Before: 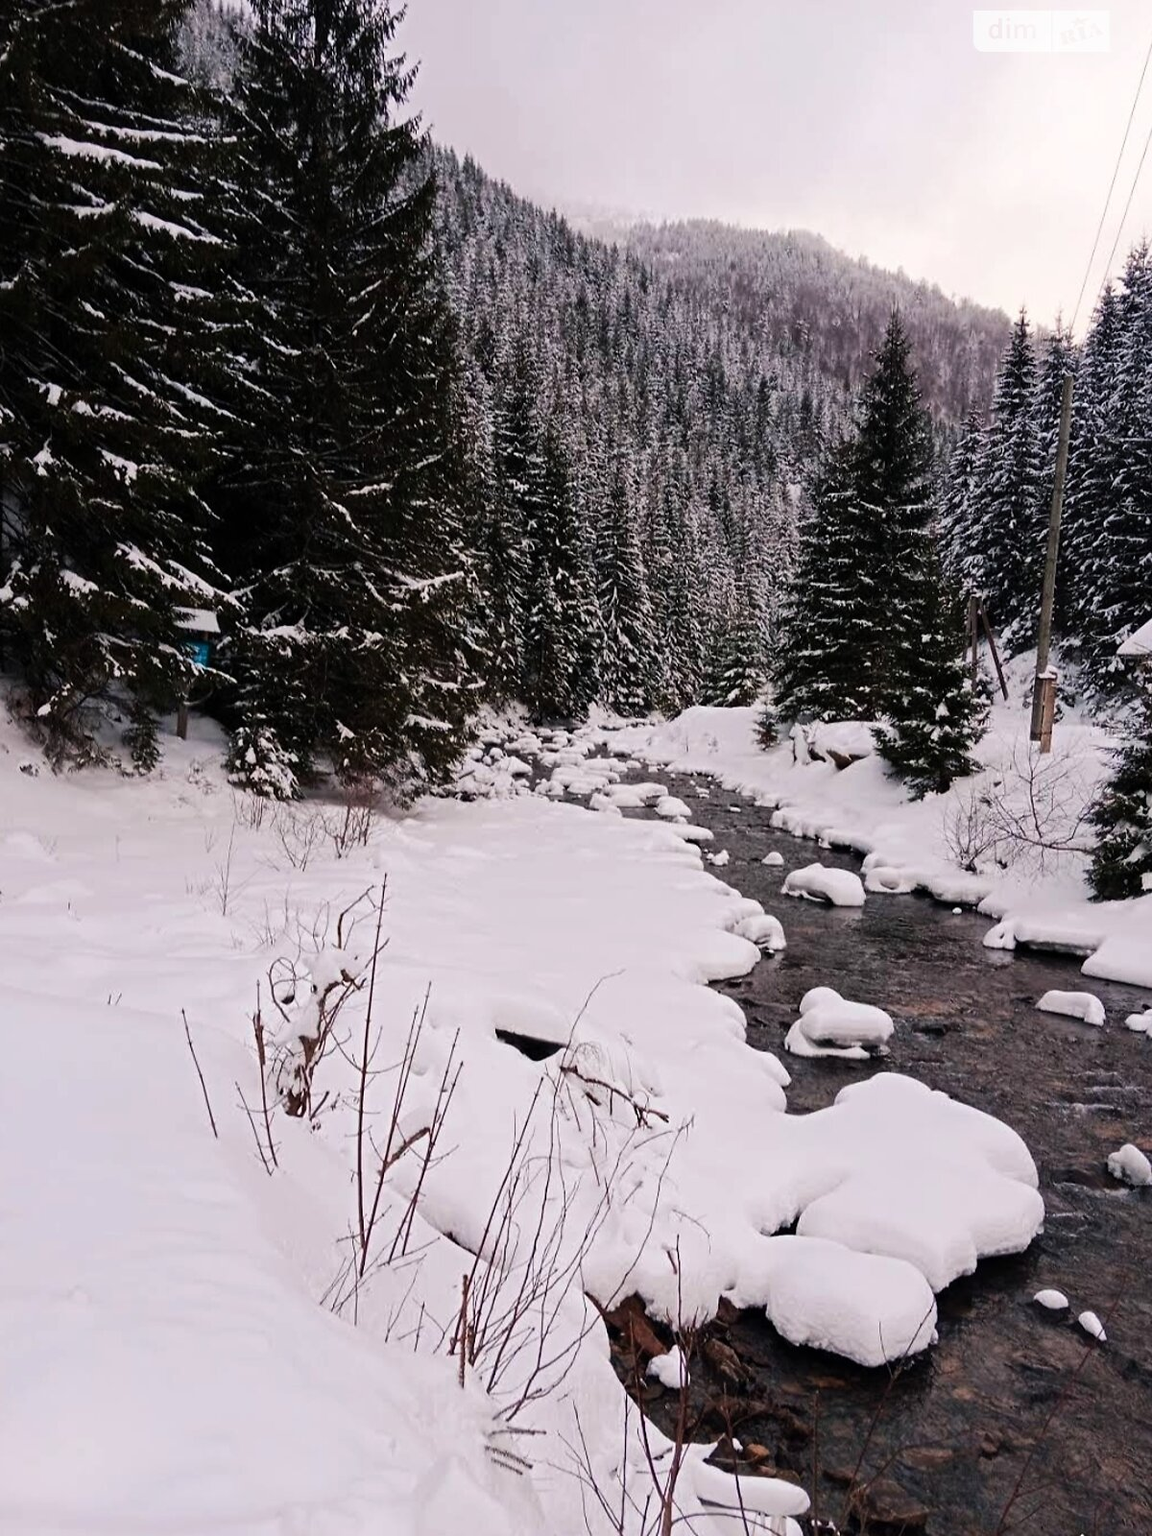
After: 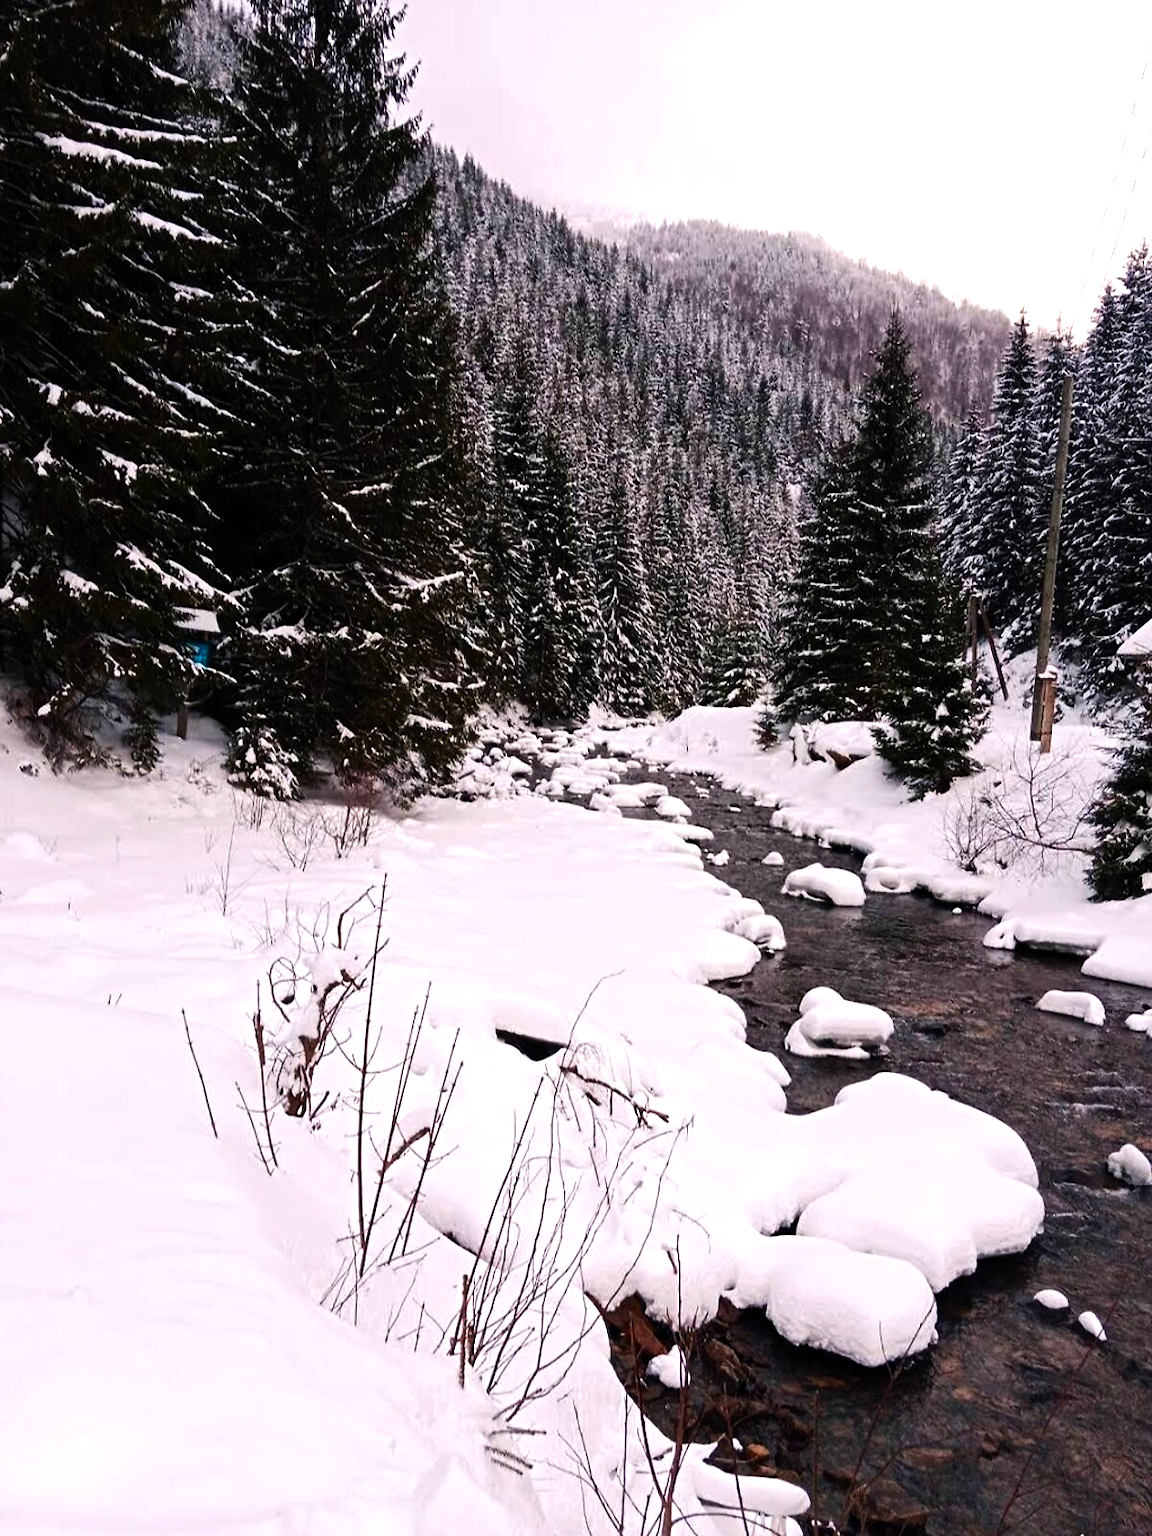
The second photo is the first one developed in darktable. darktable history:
color balance rgb: highlights gain › chroma 0.28%, highlights gain › hue 330.74°, perceptual saturation grading › global saturation 14.432%, perceptual saturation grading › highlights -25.23%, perceptual saturation grading › shadows 25.524%, perceptual brilliance grading › highlights 16.245%, perceptual brilliance grading › mid-tones 6.638%, perceptual brilliance grading › shadows -15.272%, global vibrance 20%
